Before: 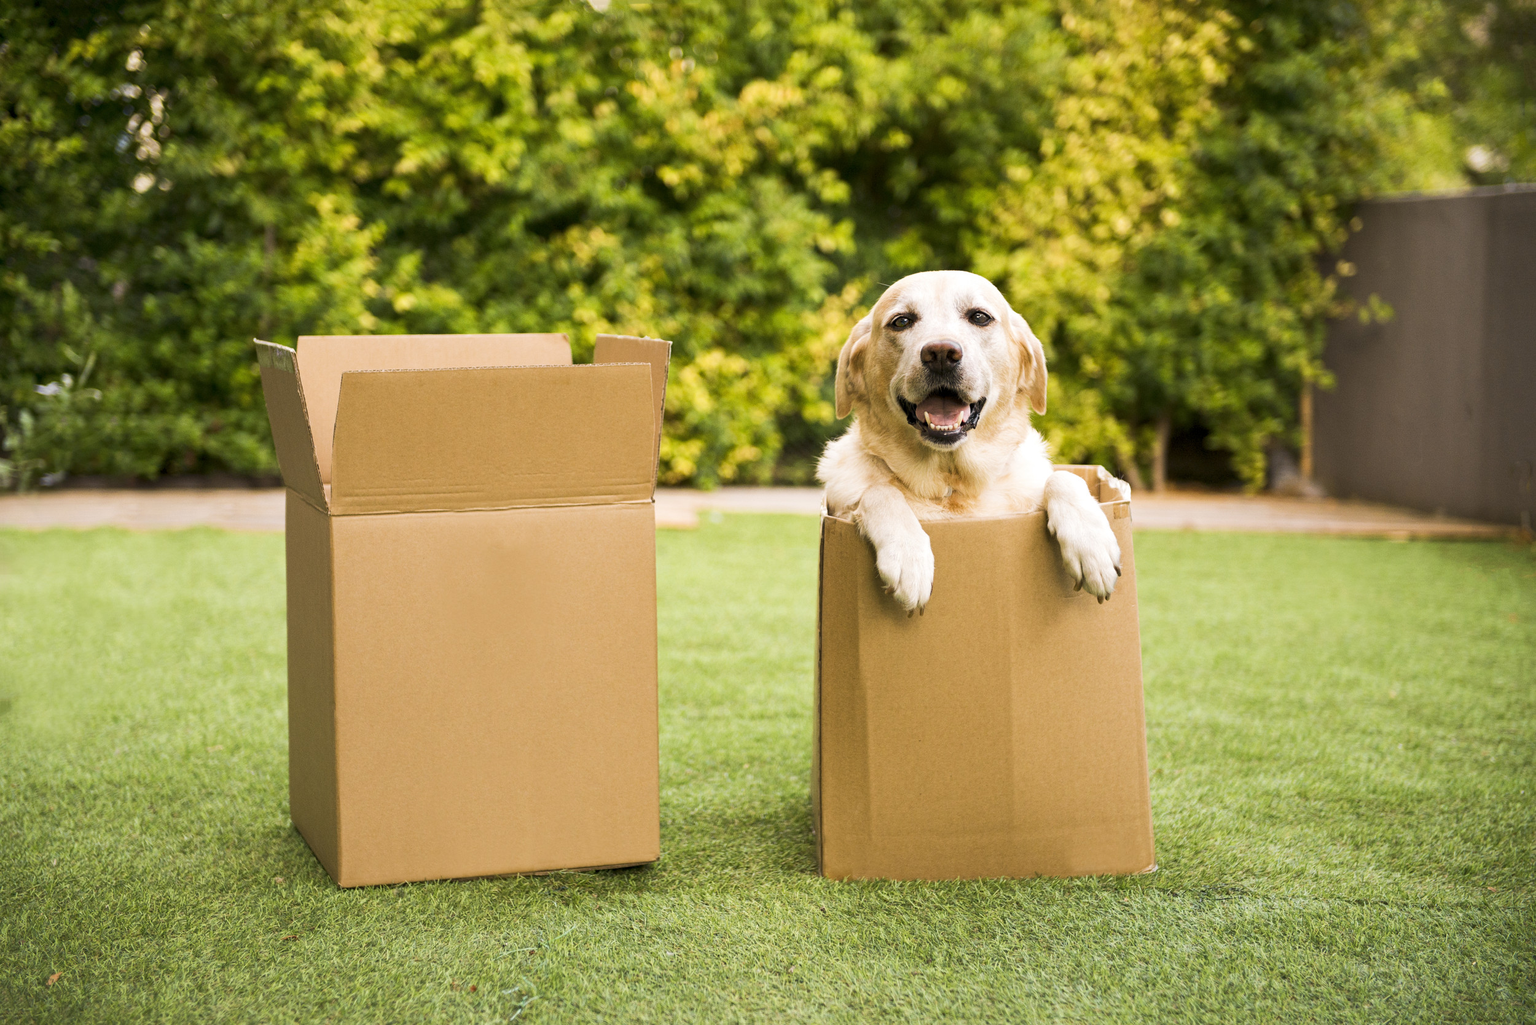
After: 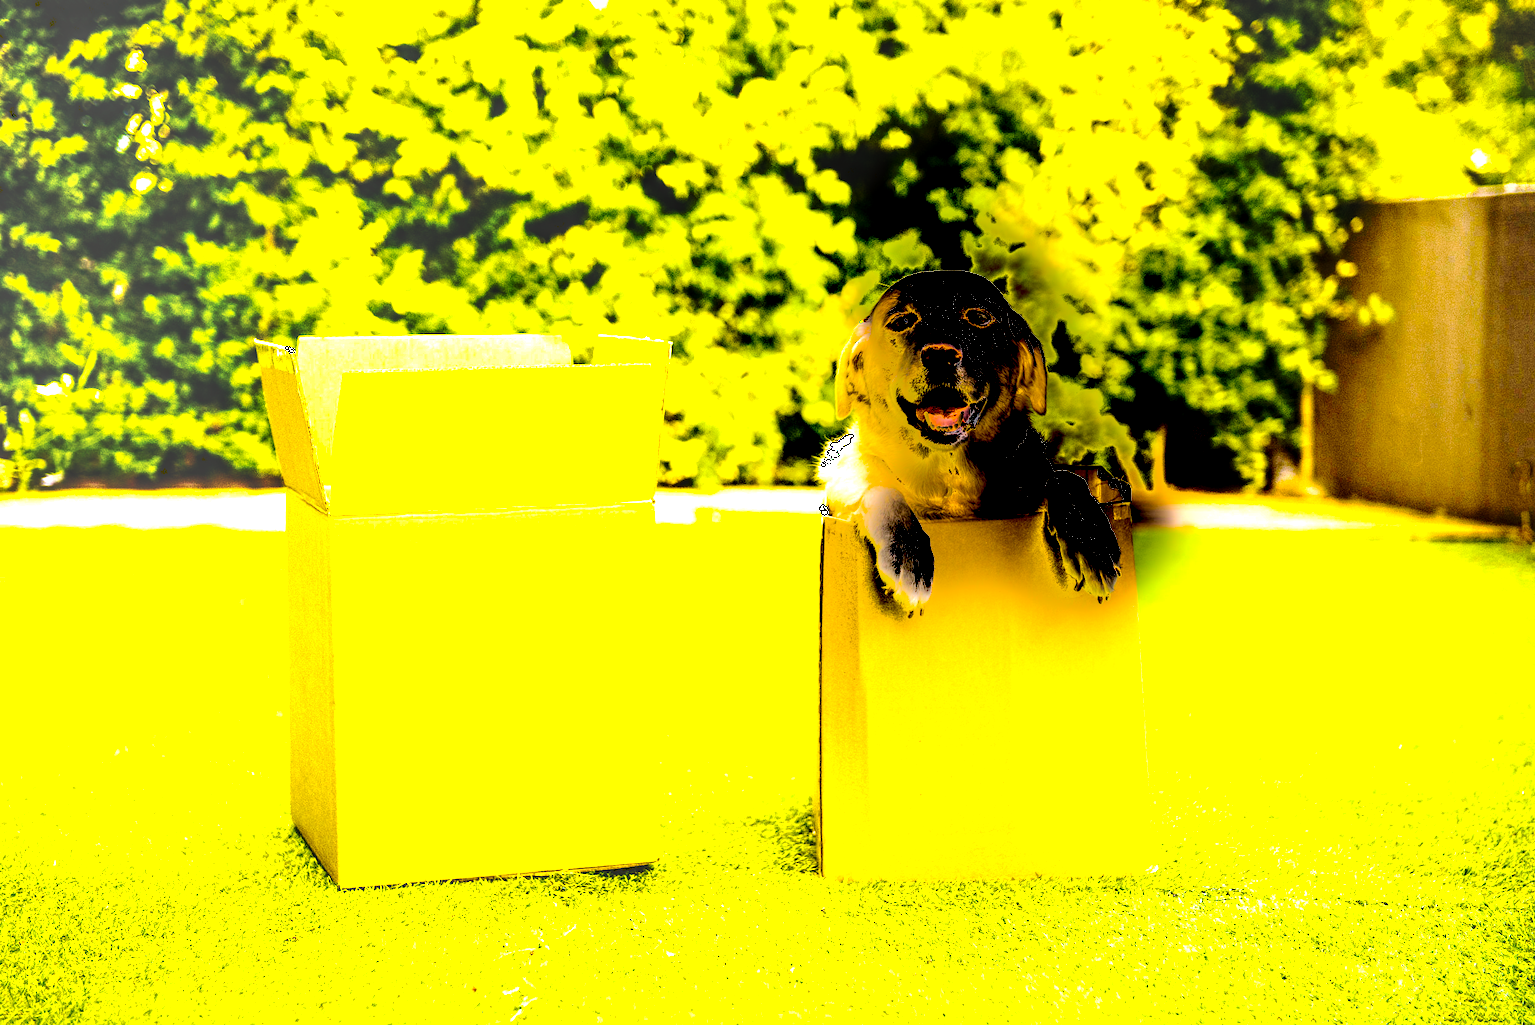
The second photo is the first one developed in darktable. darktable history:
local contrast: highlights 60%, shadows 60%, detail 160%
color balance rgb: linear chroma grading › global chroma 20%, perceptual saturation grading › global saturation 65%, perceptual saturation grading › highlights 60%, perceptual saturation grading › mid-tones 50%, perceptual saturation grading › shadows 50%, perceptual brilliance grading › global brilliance 30%, perceptual brilliance grading › highlights 50%, perceptual brilliance grading › mid-tones 50%, perceptual brilliance grading › shadows -22%, global vibrance 20%
shadows and highlights: shadows 20.55, highlights -20.99, soften with gaussian
tone curve: curves: ch0 [(0, 0) (0.003, 0.334) (0.011, 0.338) (0.025, 0.338) (0.044, 0.338) (0.069, 0.339) (0.1, 0.342) (0.136, 0.343) (0.177, 0.349) (0.224, 0.36) (0.277, 0.385) (0.335, 0.42) (0.399, 0.465) (0.468, 0.535) (0.543, 0.632) (0.623, 0.73) (0.709, 0.814) (0.801, 0.879) (0.898, 0.935) (1, 1)], preserve colors none
exposure: exposure 0.935 EV, compensate highlight preservation false
